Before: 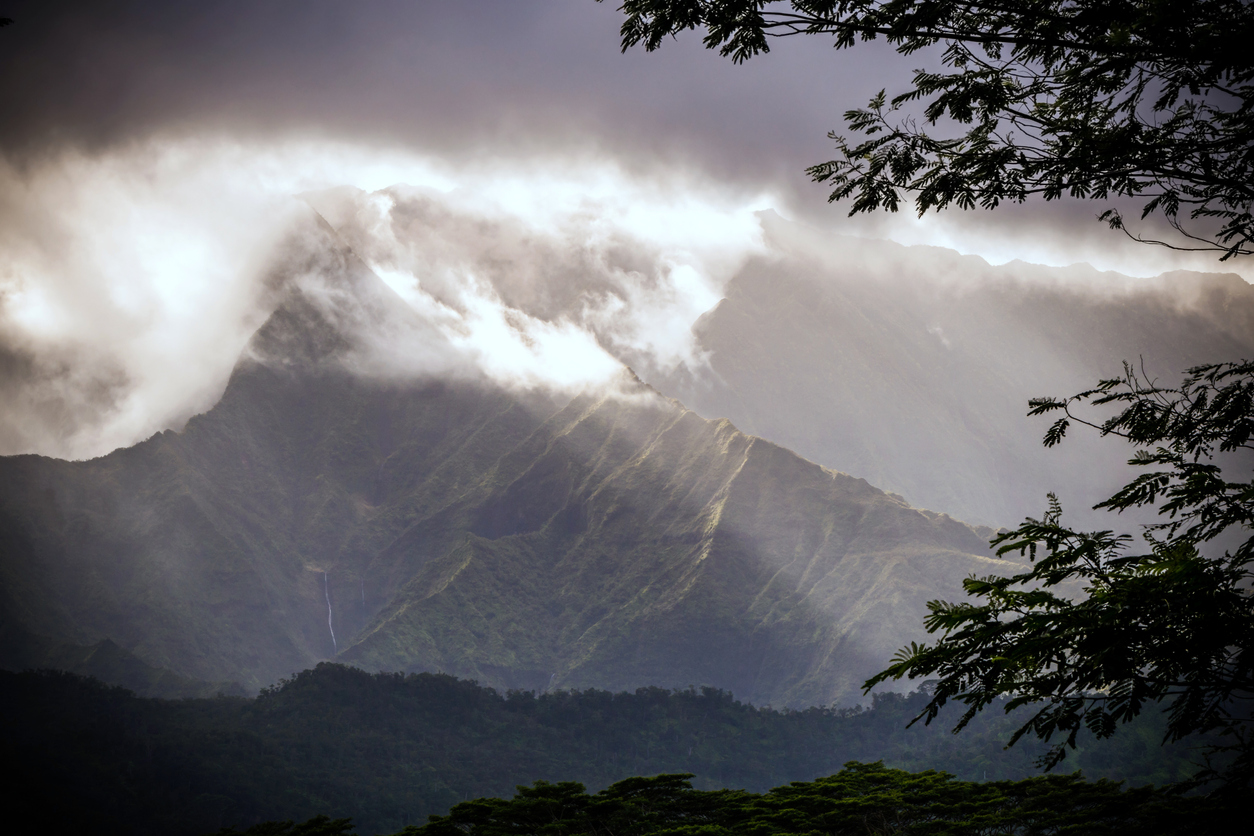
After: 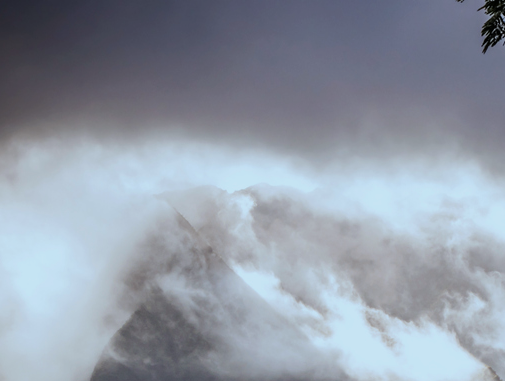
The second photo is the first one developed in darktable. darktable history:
exposure: exposure -0.404 EV, compensate highlight preservation false
color correction: highlights a* -4.19, highlights b* -10.83
crop and rotate: left 11.112%, top 0.112%, right 48.548%, bottom 54.307%
